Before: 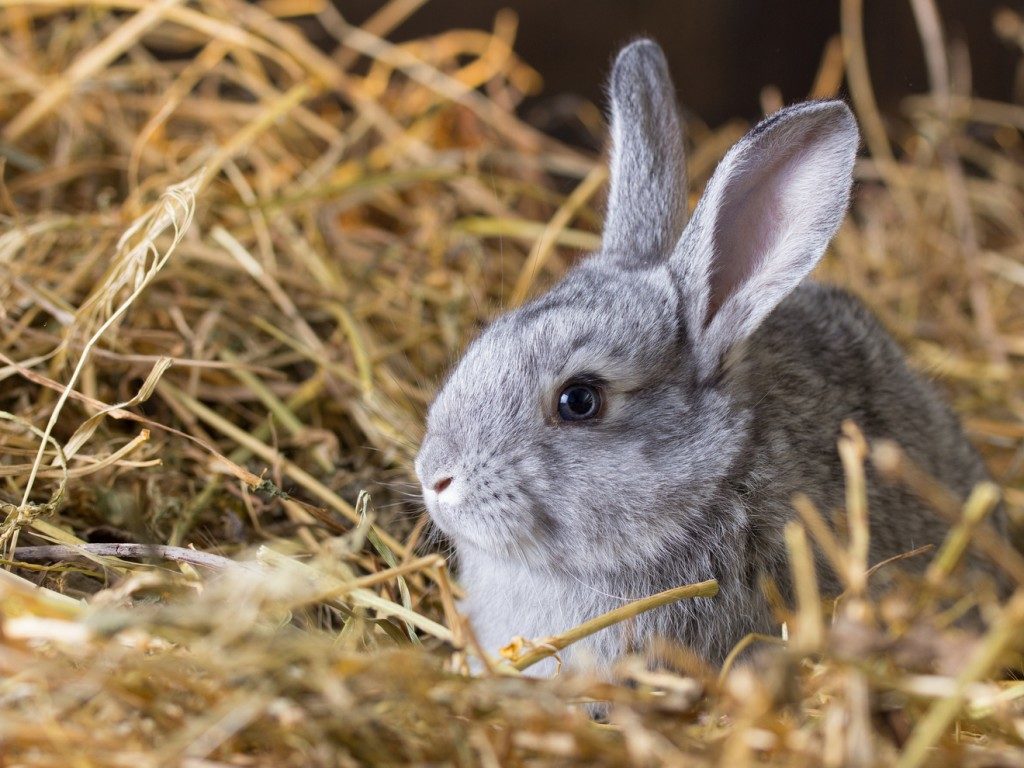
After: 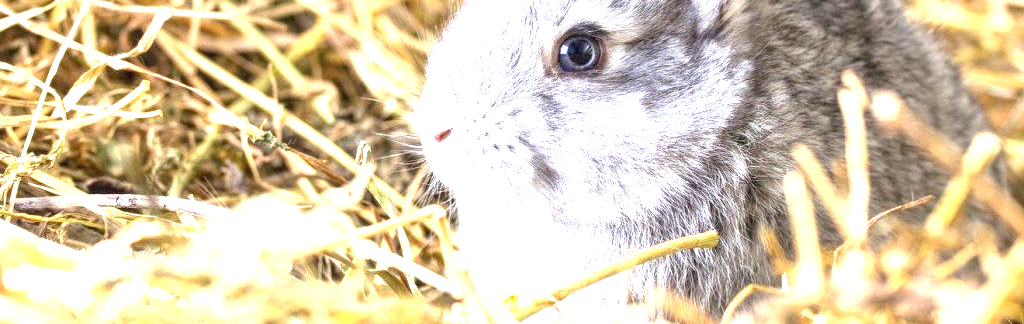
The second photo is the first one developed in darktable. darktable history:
exposure: black level correction 0, exposure 1.975 EV, compensate exposure bias true, compensate highlight preservation false
crop: top 45.551%, bottom 12.262%
local contrast: detail 130%
